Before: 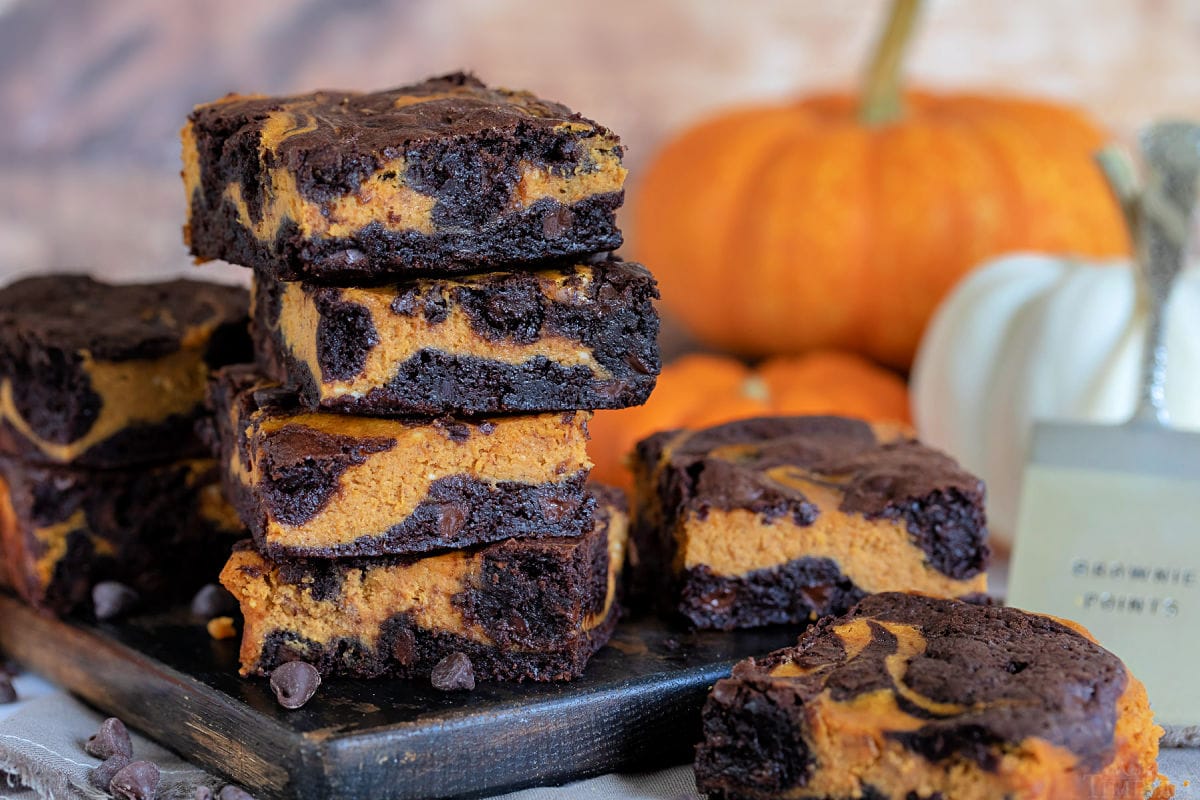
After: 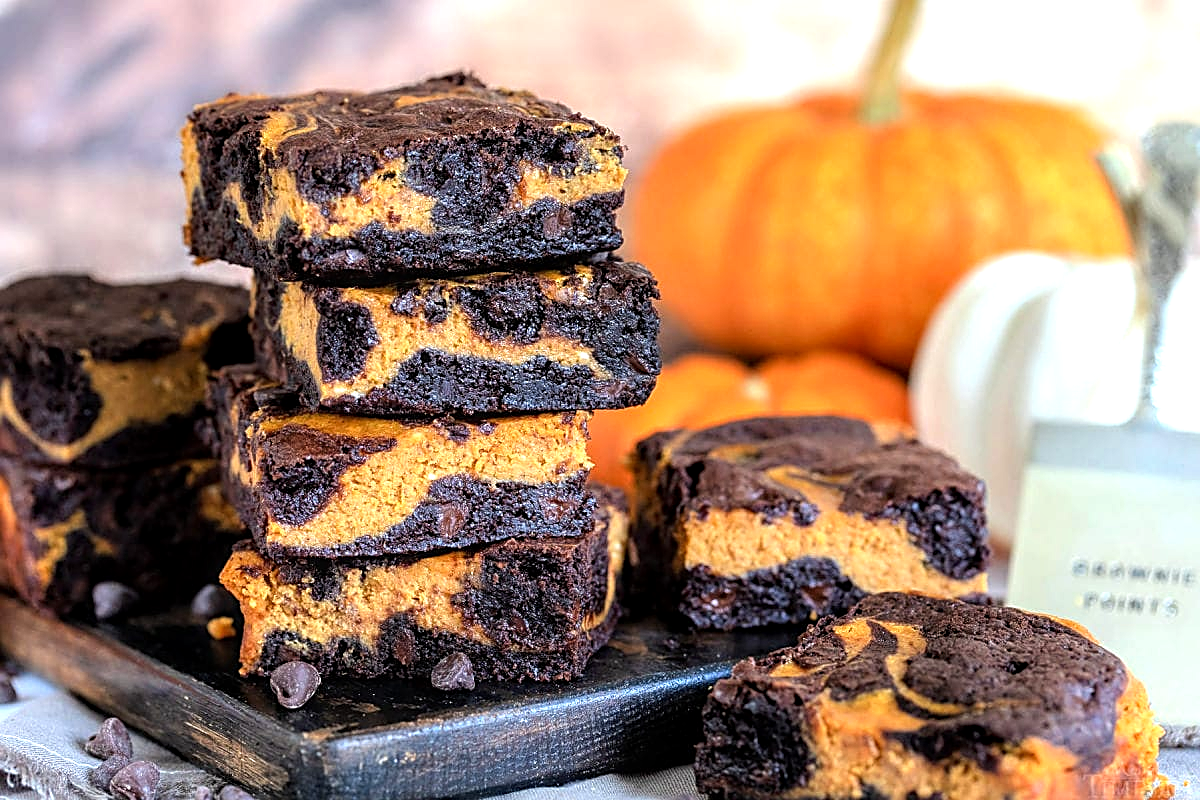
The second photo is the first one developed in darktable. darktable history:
sharpen: on, module defaults
tone equalizer: -8 EV -0.434 EV, -7 EV -0.374 EV, -6 EV -0.319 EV, -5 EV -0.192 EV, -3 EV 0.192 EV, -2 EV 0.36 EV, -1 EV 0.397 EV, +0 EV 0.447 EV, mask exposure compensation -0.512 EV
exposure: black level correction 0.001, exposure 0.499 EV, compensate highlight preservation false
local contrast: on, module defaults
